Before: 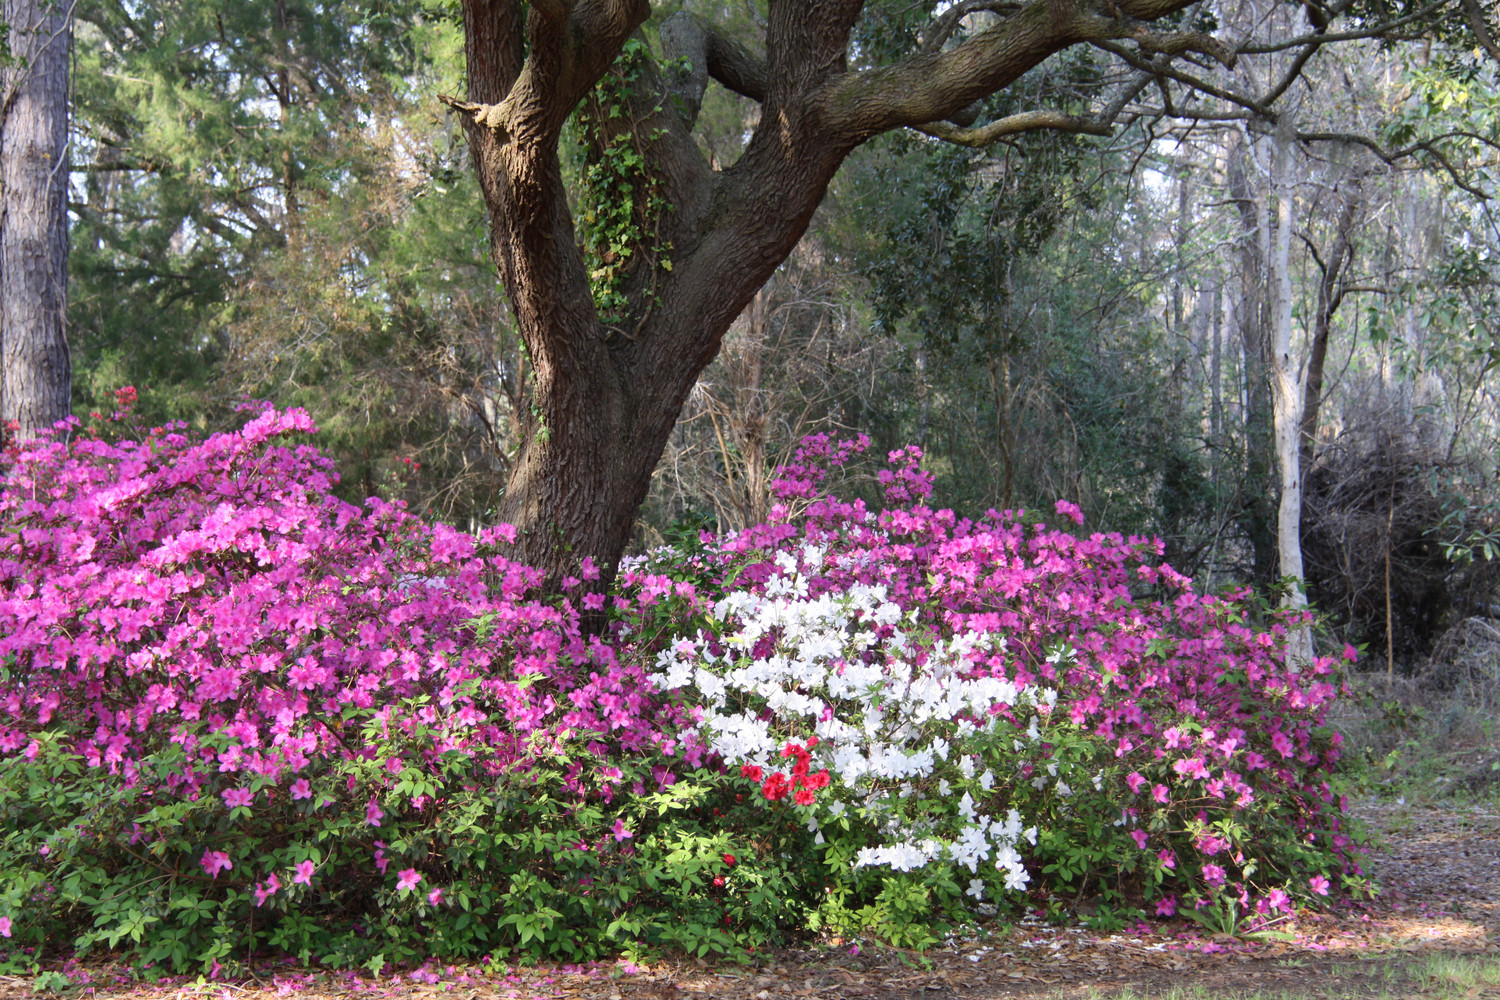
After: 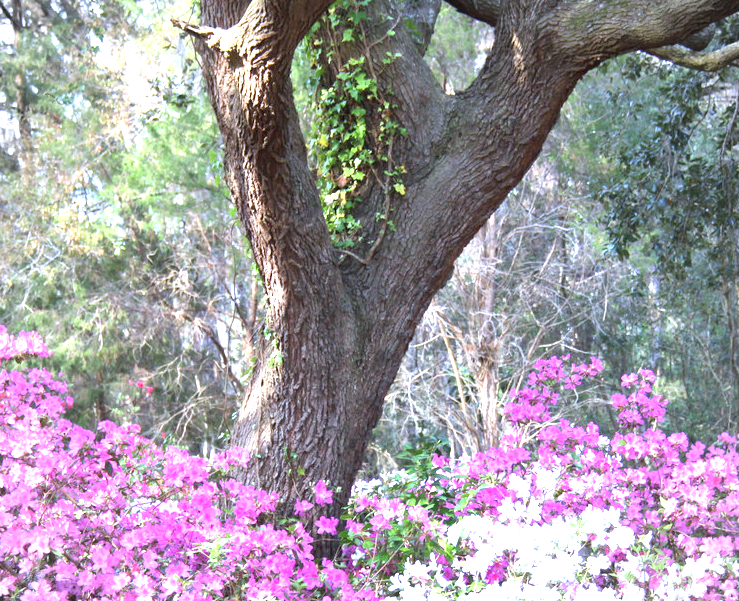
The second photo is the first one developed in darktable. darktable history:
vignetting: fall-off radius 60.65%
exposure: black level correction 0.001, exposure 1.646 EV, compensate exposure bias true, compensate highlight preservation false
white balance: red 0.948, green 1.02, blue 1.176
contrast brightness saturation: contrast 0.05, brightness 0.06, saturation 0.01
crop: left 17.835%, top 7.675%, right 32.881%, bottom 32.213%
